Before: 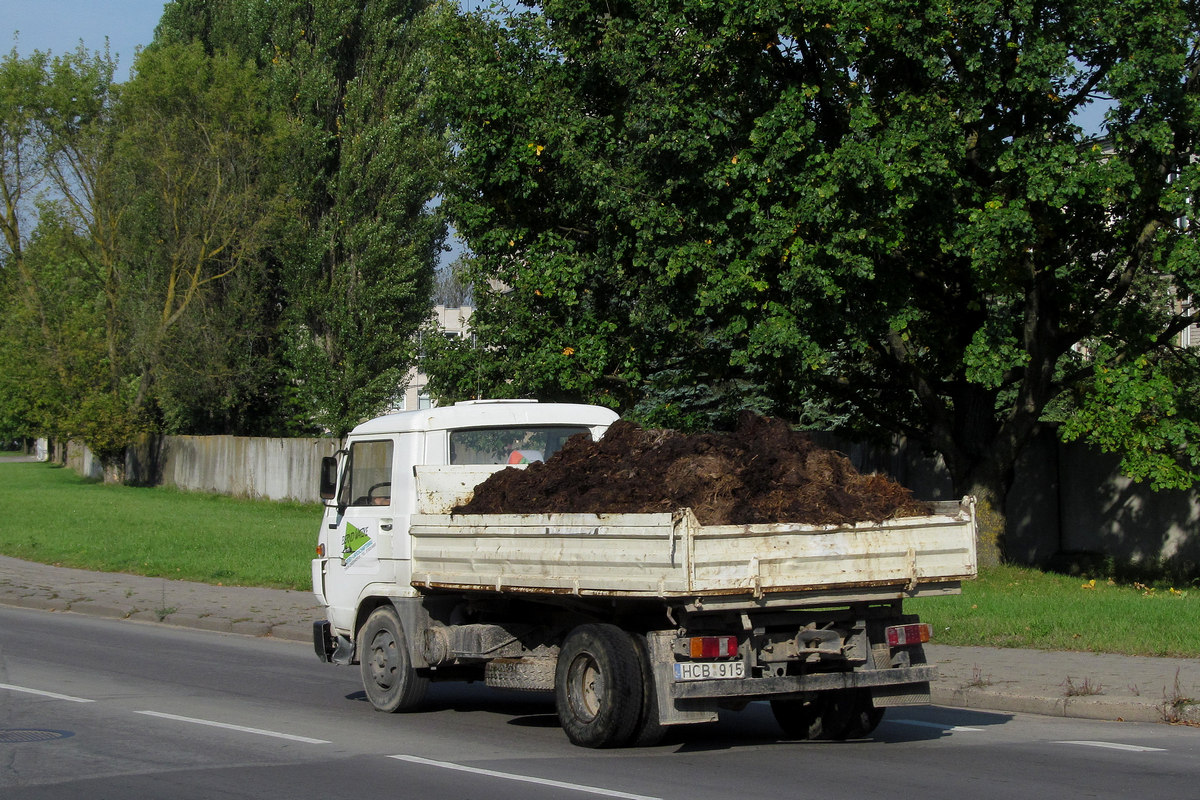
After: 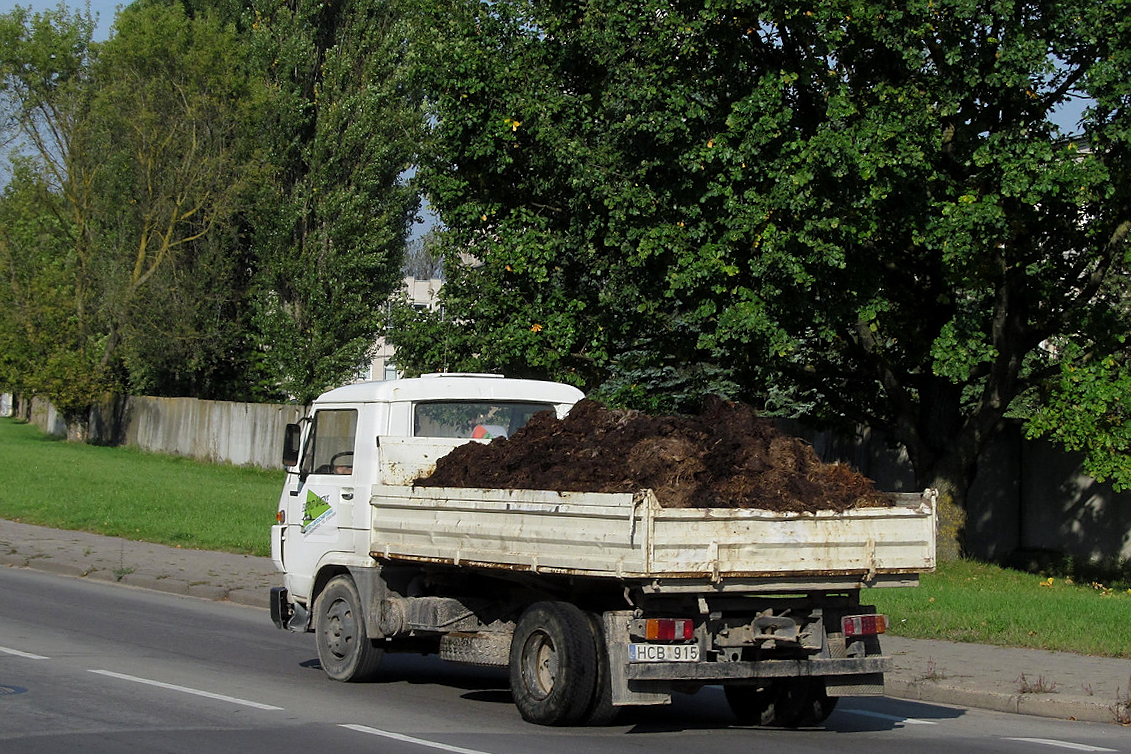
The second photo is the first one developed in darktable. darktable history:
sharpen: radius 1.471, amount 0.414, threshold 1.171
crop and rotate: angle -2.34°
